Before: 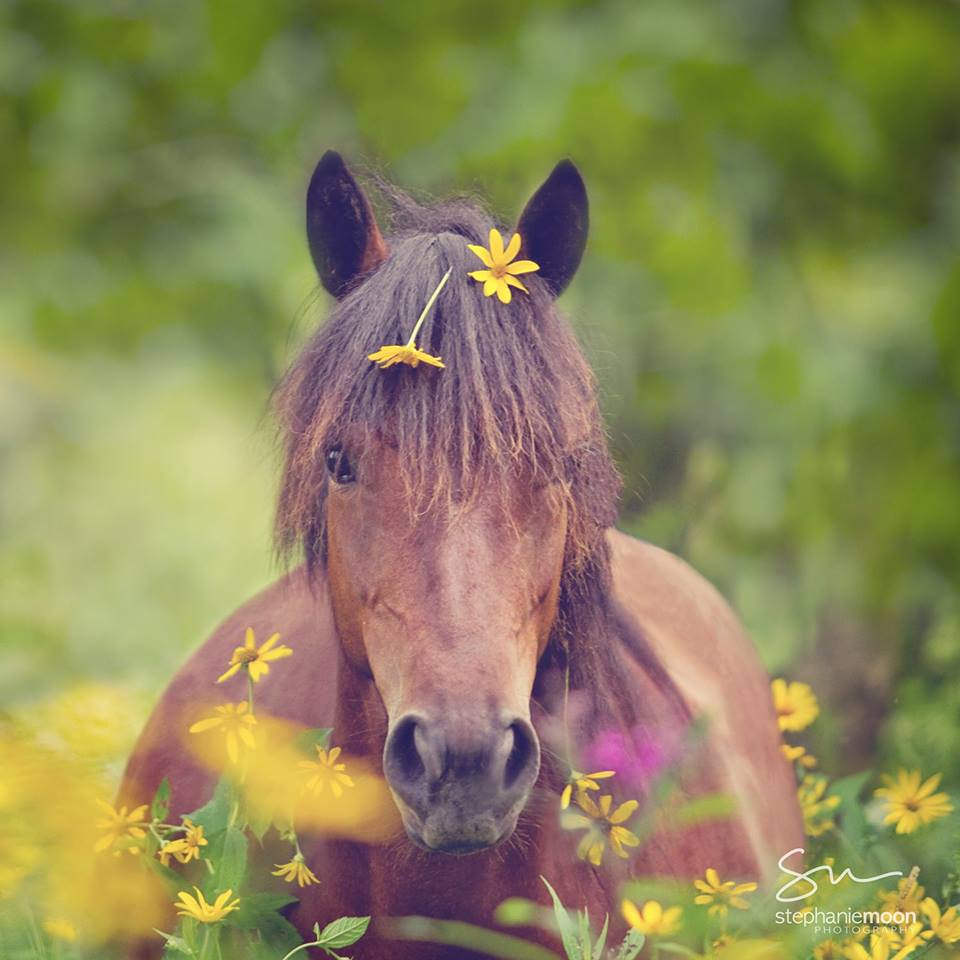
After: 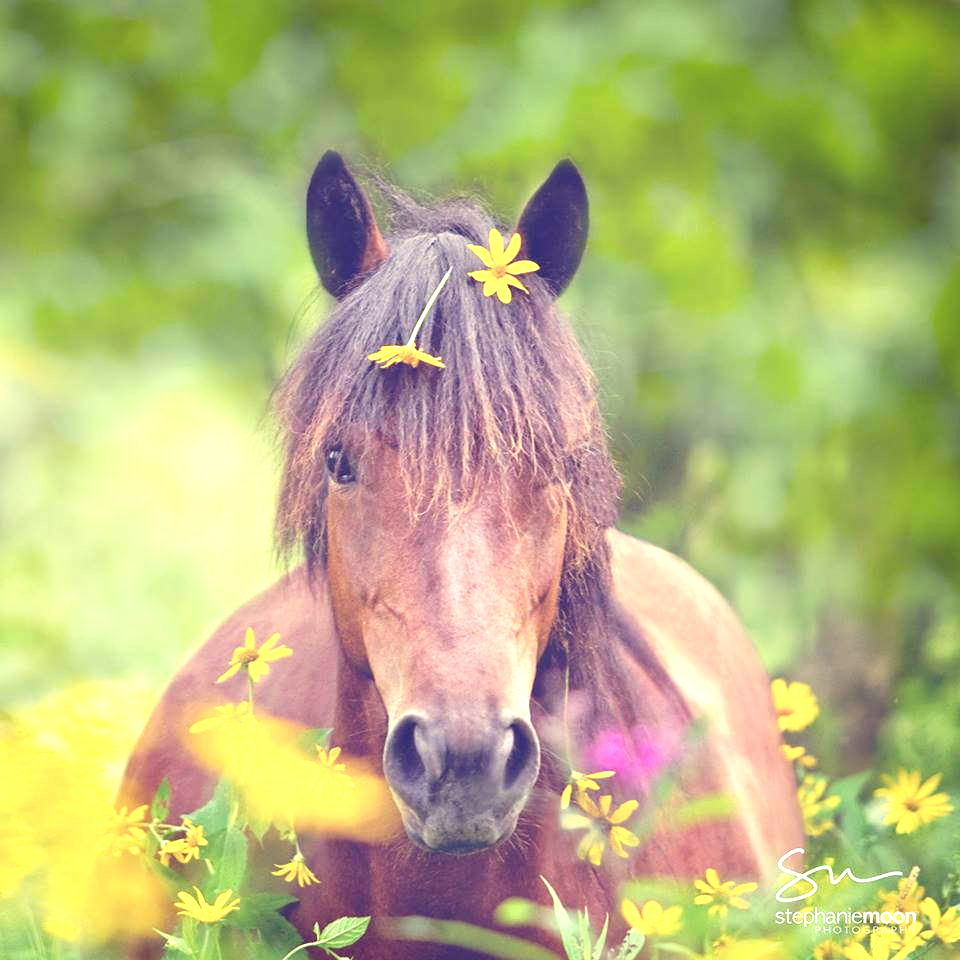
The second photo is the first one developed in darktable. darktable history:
exposure: black level correction 0.001, exposure 0.955 EV, compensate exposure bias true, compensate highlight preservation false
color calibration: illuminant Planckian (black body), x 0.351, y 0.352, temperature 4794.27 K
